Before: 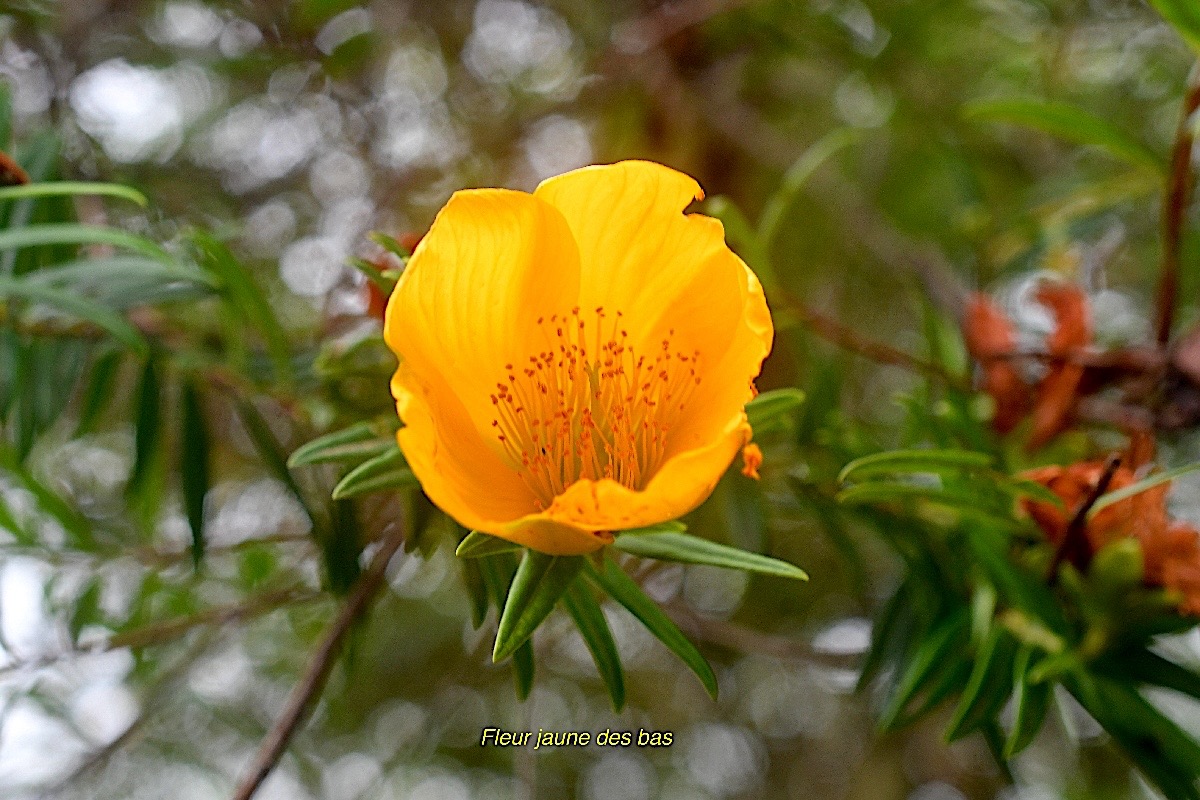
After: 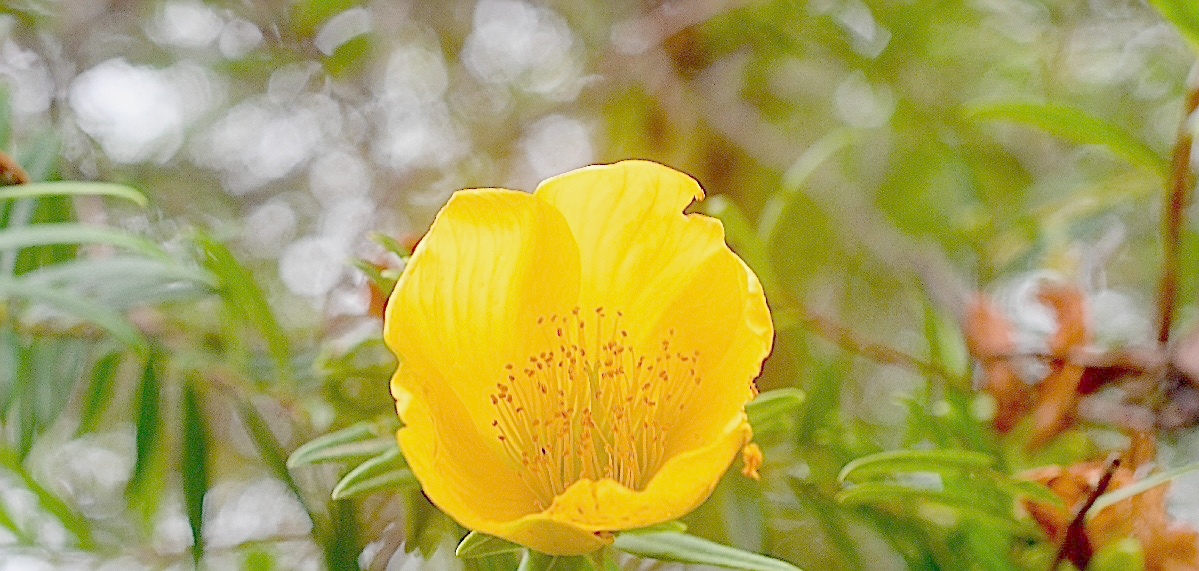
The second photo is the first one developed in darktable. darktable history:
sharpen: on, module defaults
exposure: exposure -0.153 EV
crop: bottom 28.576%
